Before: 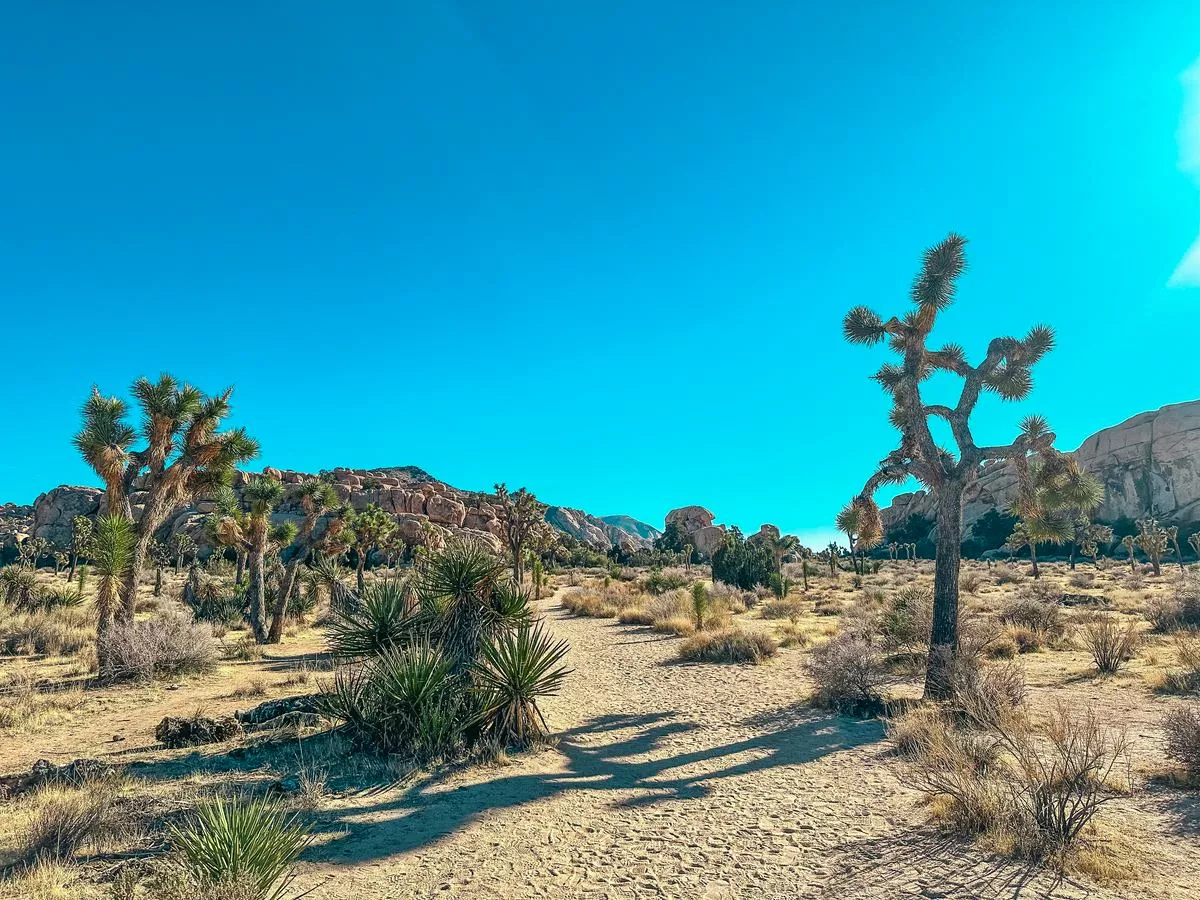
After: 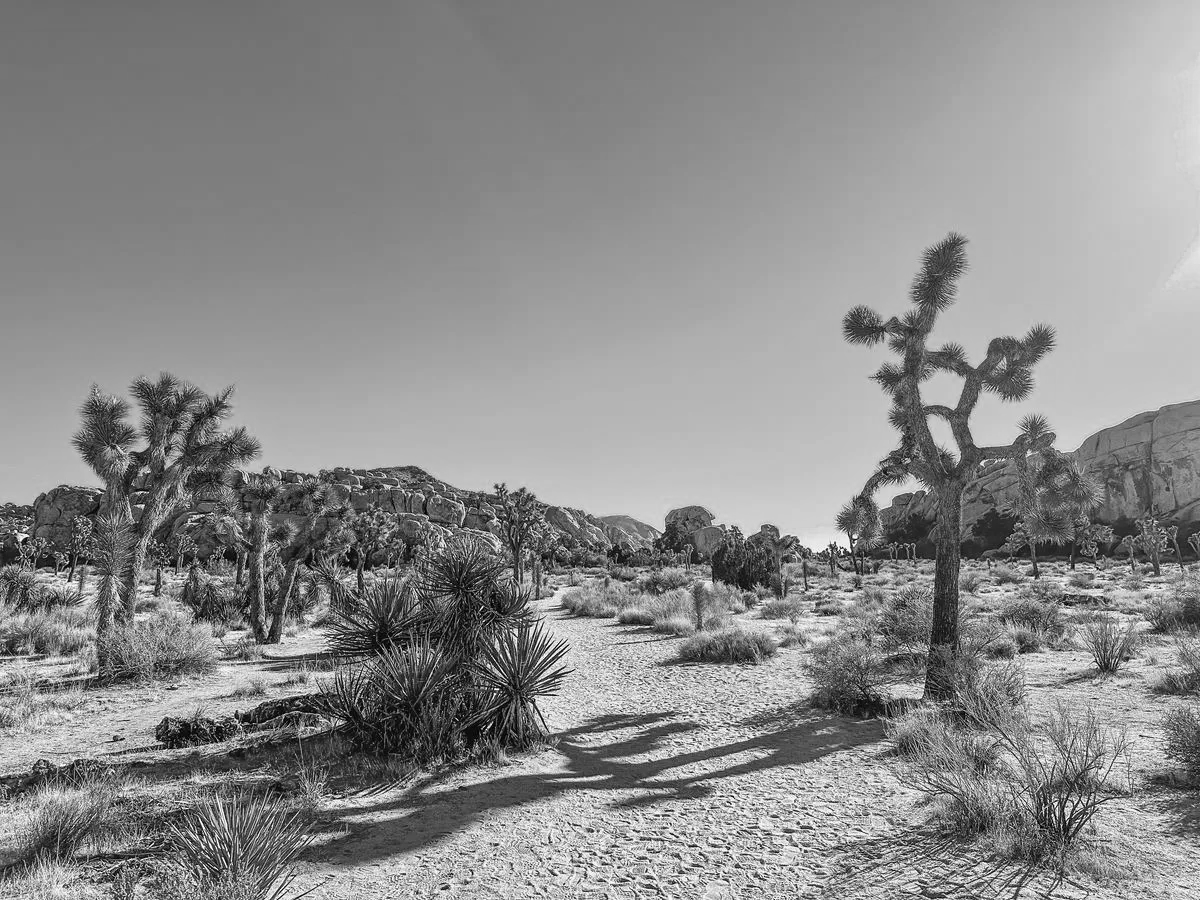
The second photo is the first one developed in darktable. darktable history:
white balance: red 1.042, blue 1.17
monochrome: a 32, b 64, size 2.3
